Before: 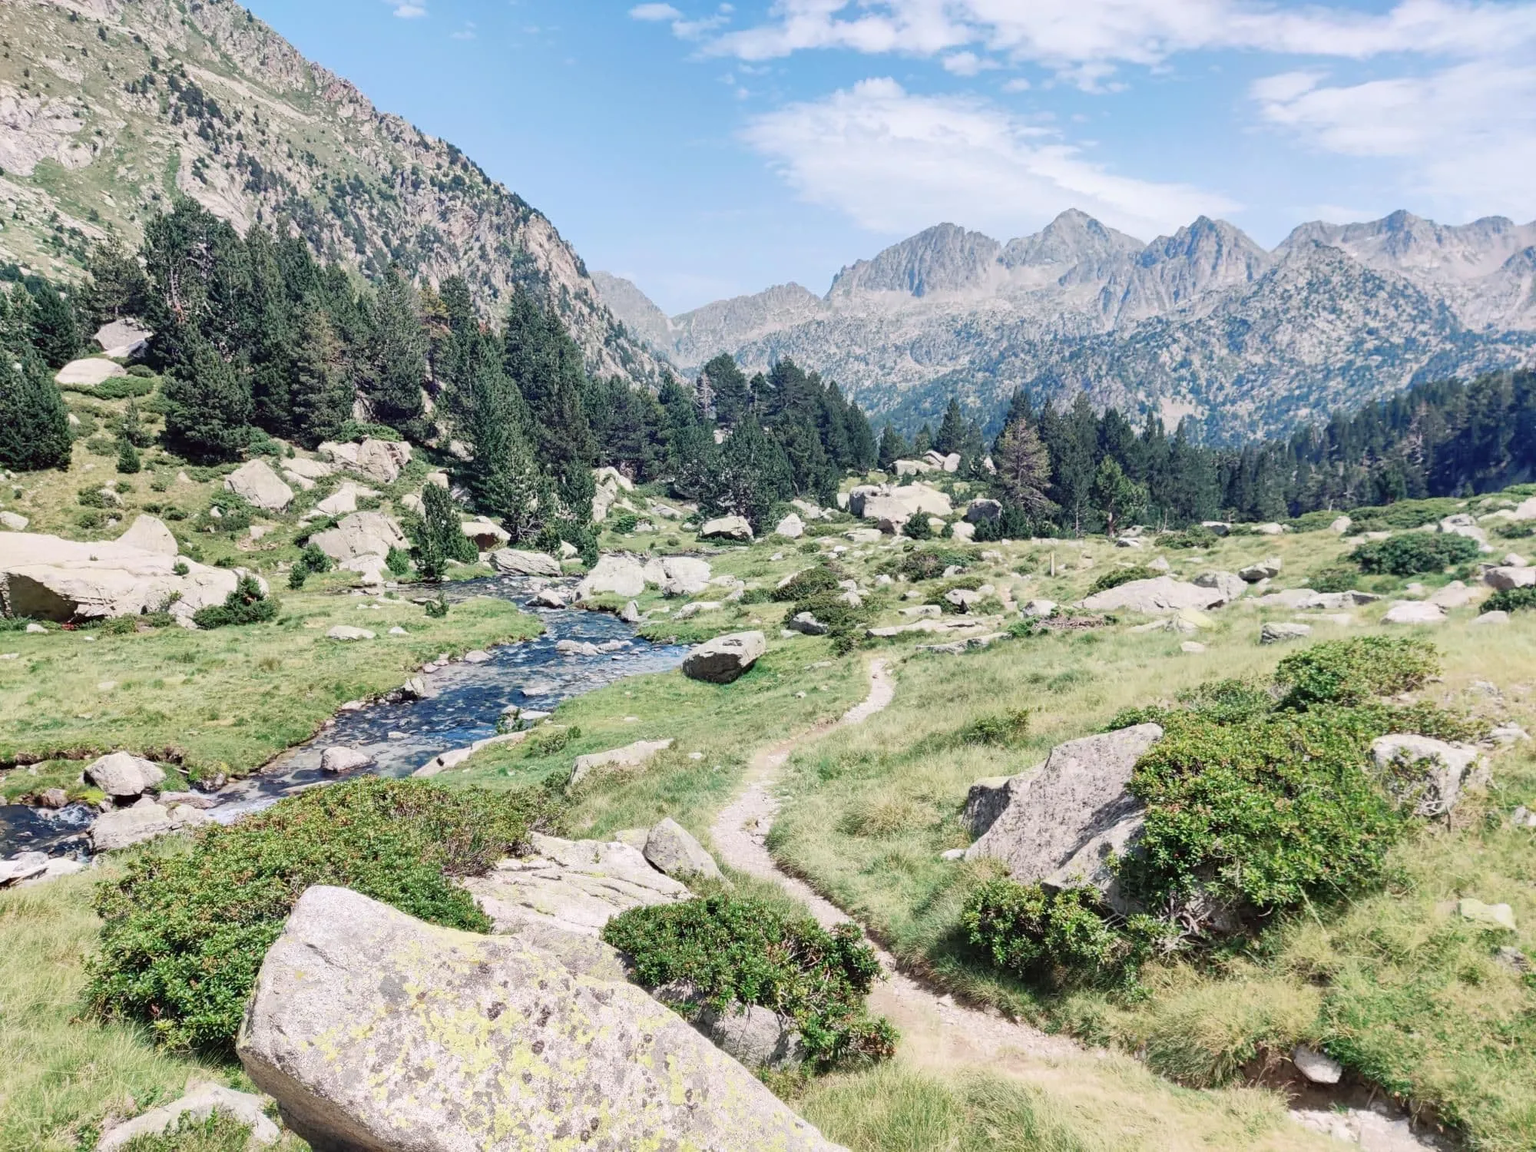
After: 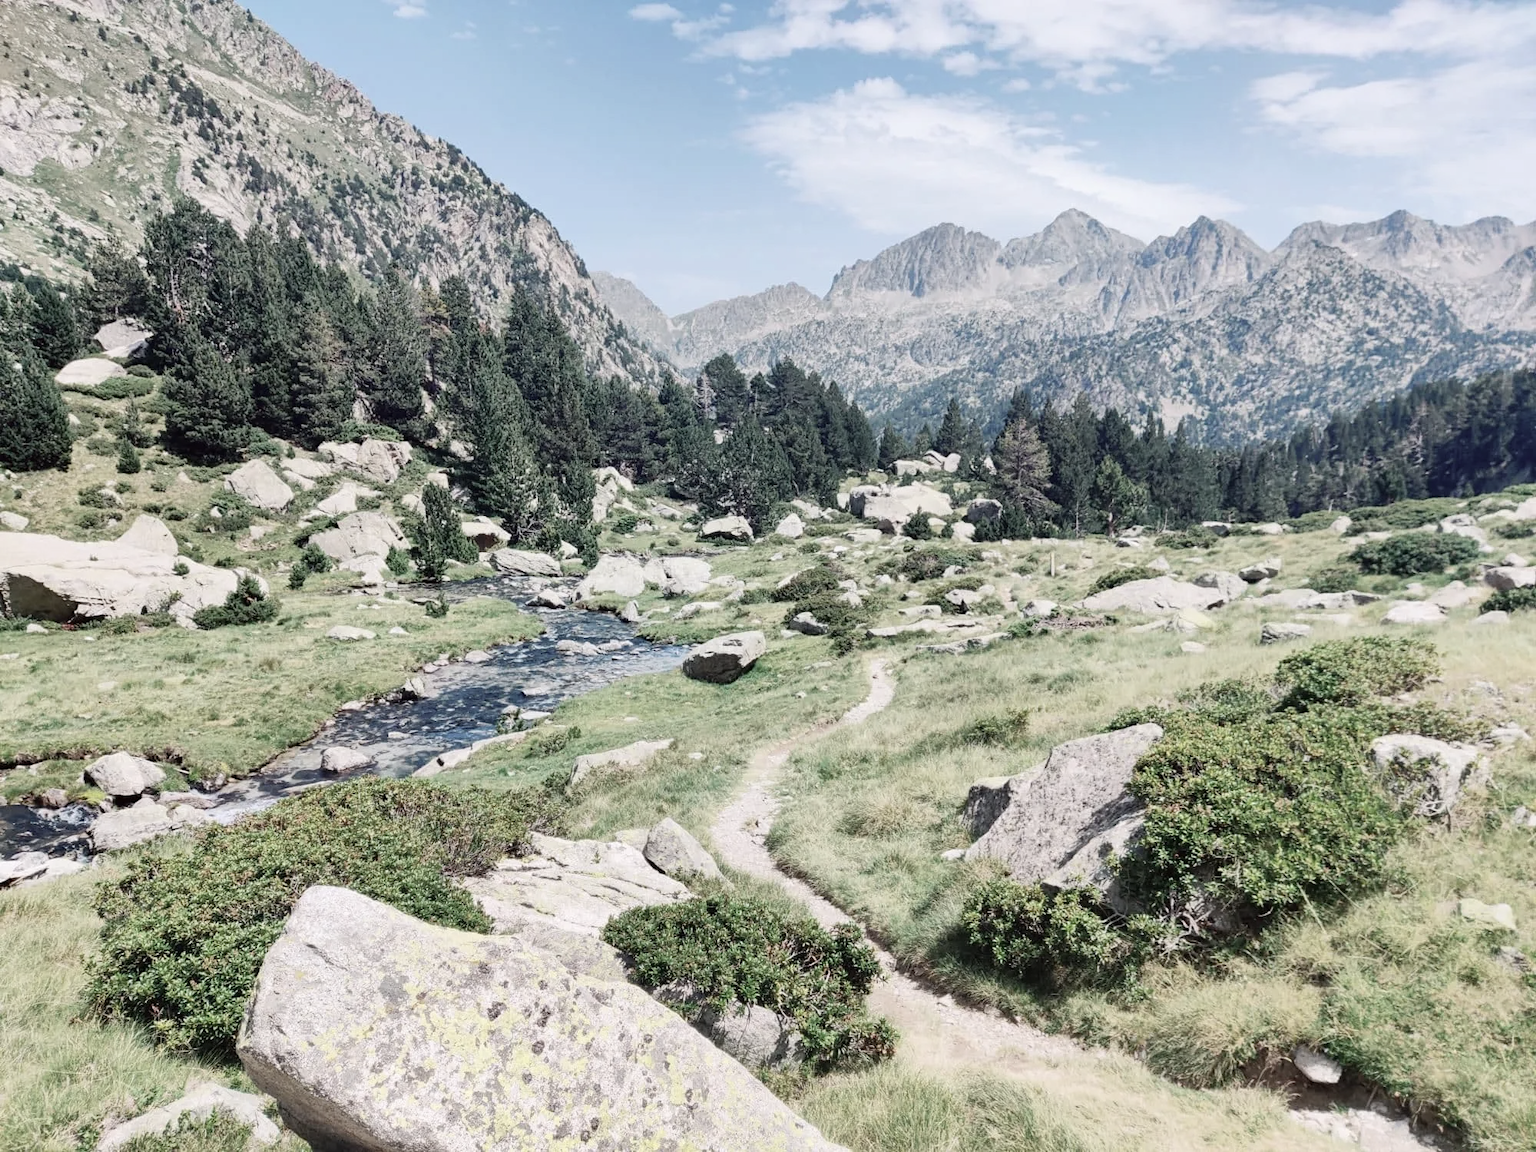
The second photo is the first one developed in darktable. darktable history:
contrast brightness saturation: contrast 0.102, saturation -0.365
